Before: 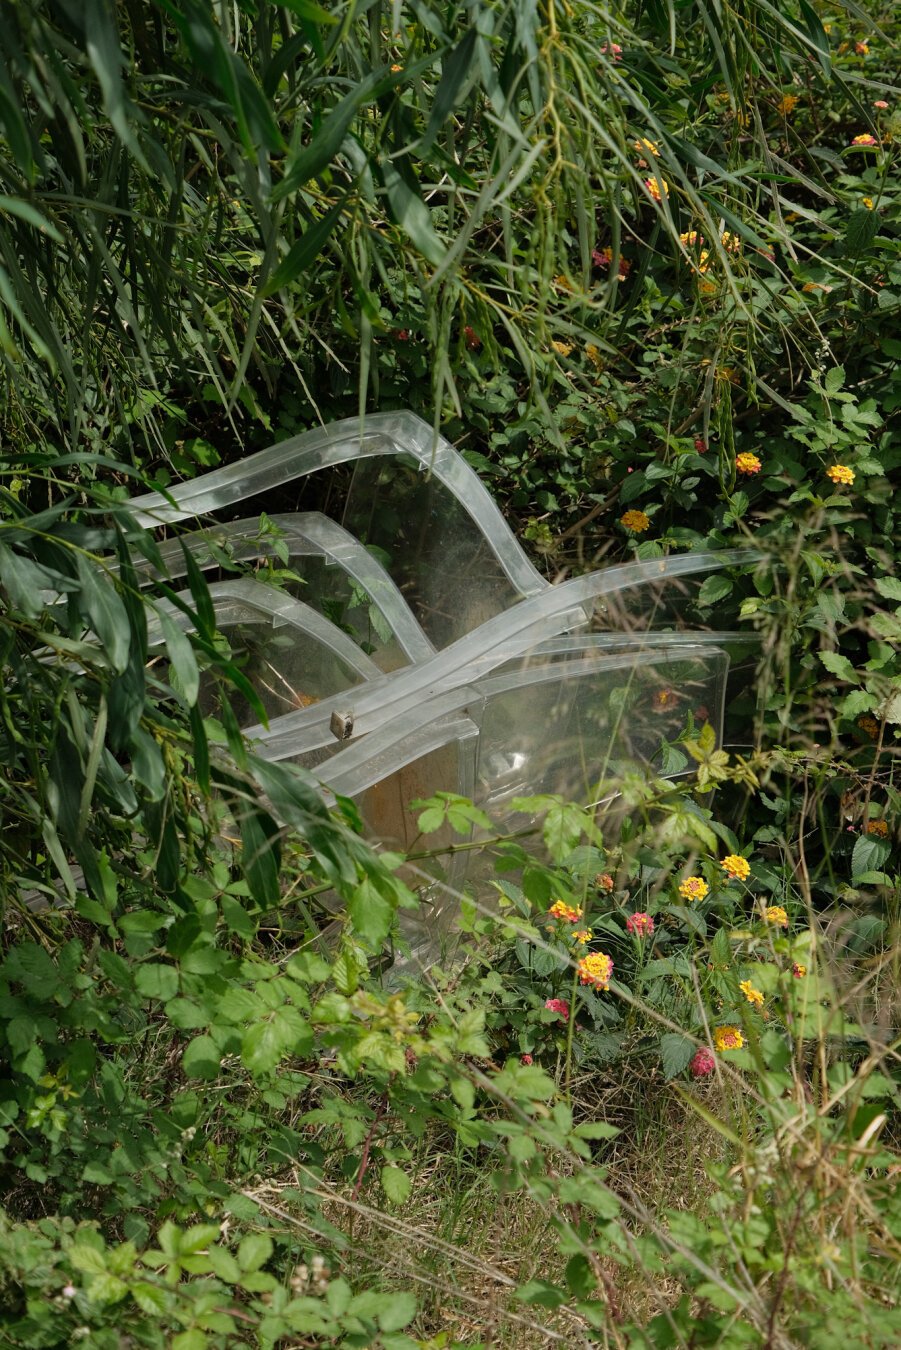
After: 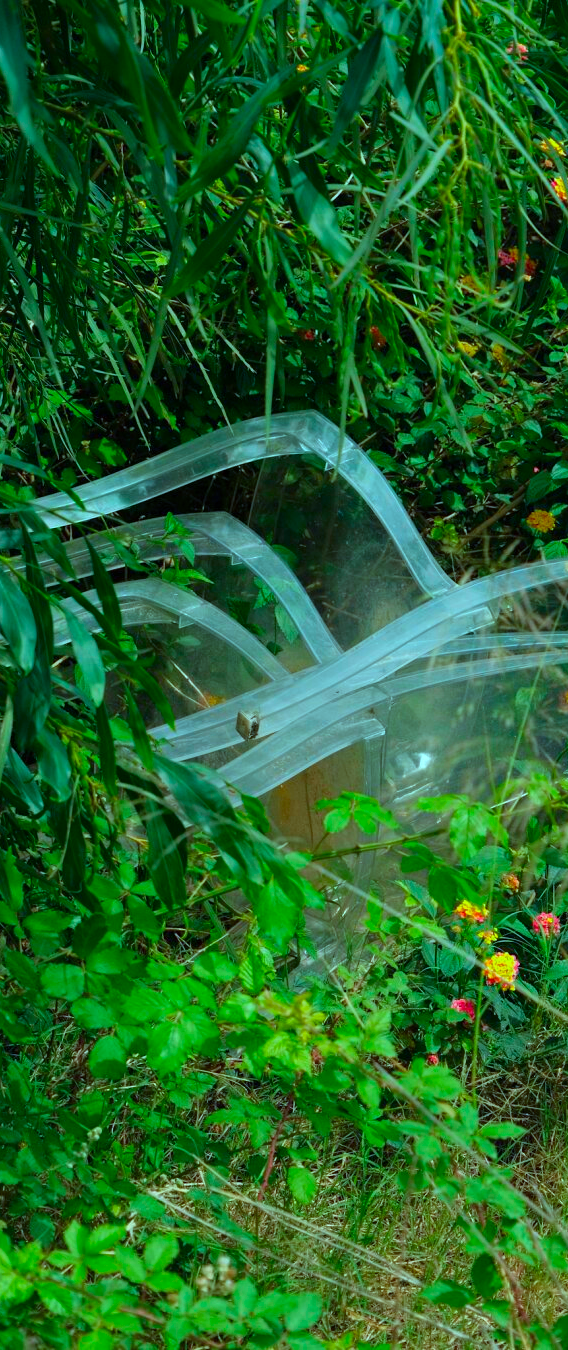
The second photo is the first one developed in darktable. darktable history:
crop: left 10.523%, right 26.431%
color correction: highlights a* -10.97, highlights b* 9.83, saturation 1.71
exposure: exposure 0.135 EV, compensate exposure bias true, compensate highlight preservation false
color calibration: gray › normalize channels true, illuminant custom, x 0.388, y 0.387, temperature 3840.57 K, gamut compression 0.009
